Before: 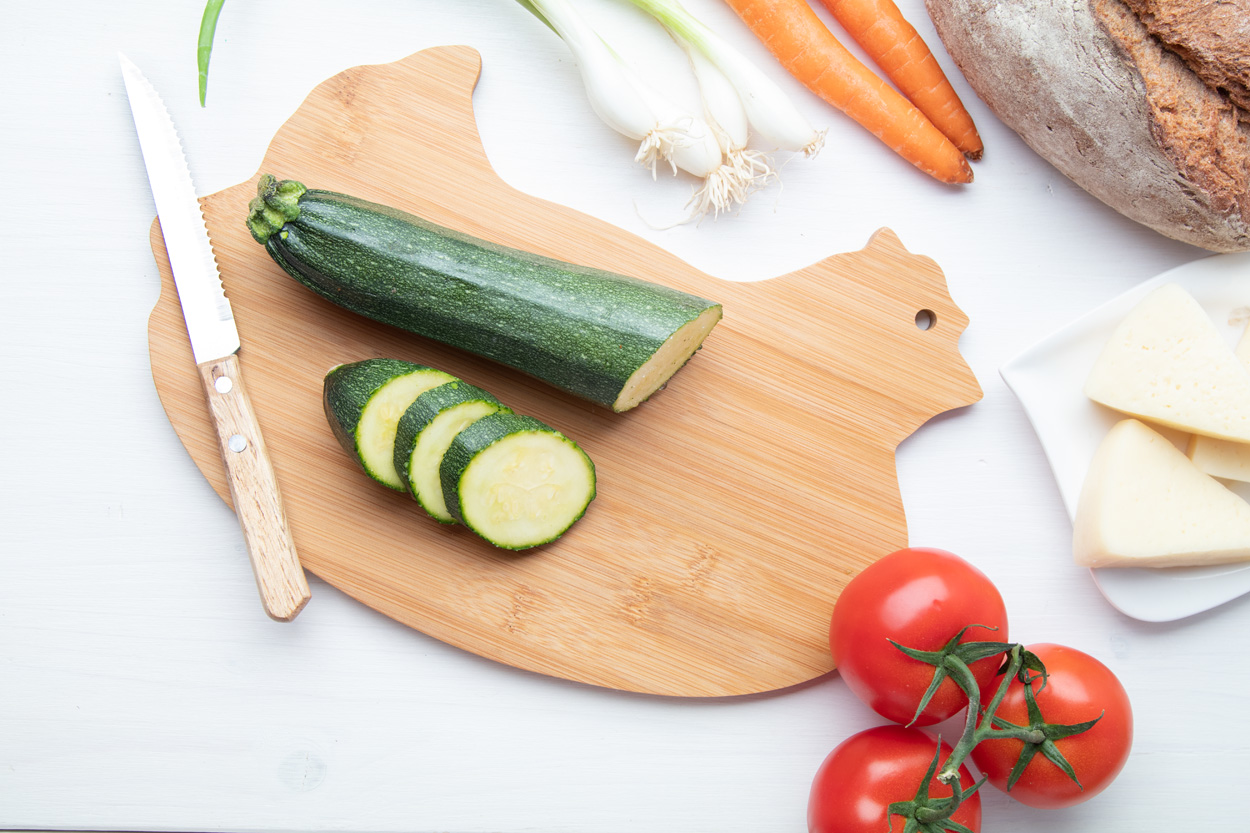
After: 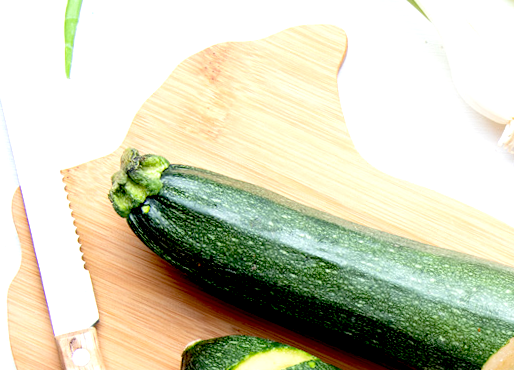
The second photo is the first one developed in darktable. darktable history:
crop and rotate: left 10.817%, top 0.062%, right 47.194%, bottom 53.626%
rotate and perspective: rotation 1.57°, crop left 0.018, crop right 0.982, crop top 0.039, crop bottom 0.961
exposure: black level correction 0.04, exposure 0.5 EV, compensate highlight preservation false
